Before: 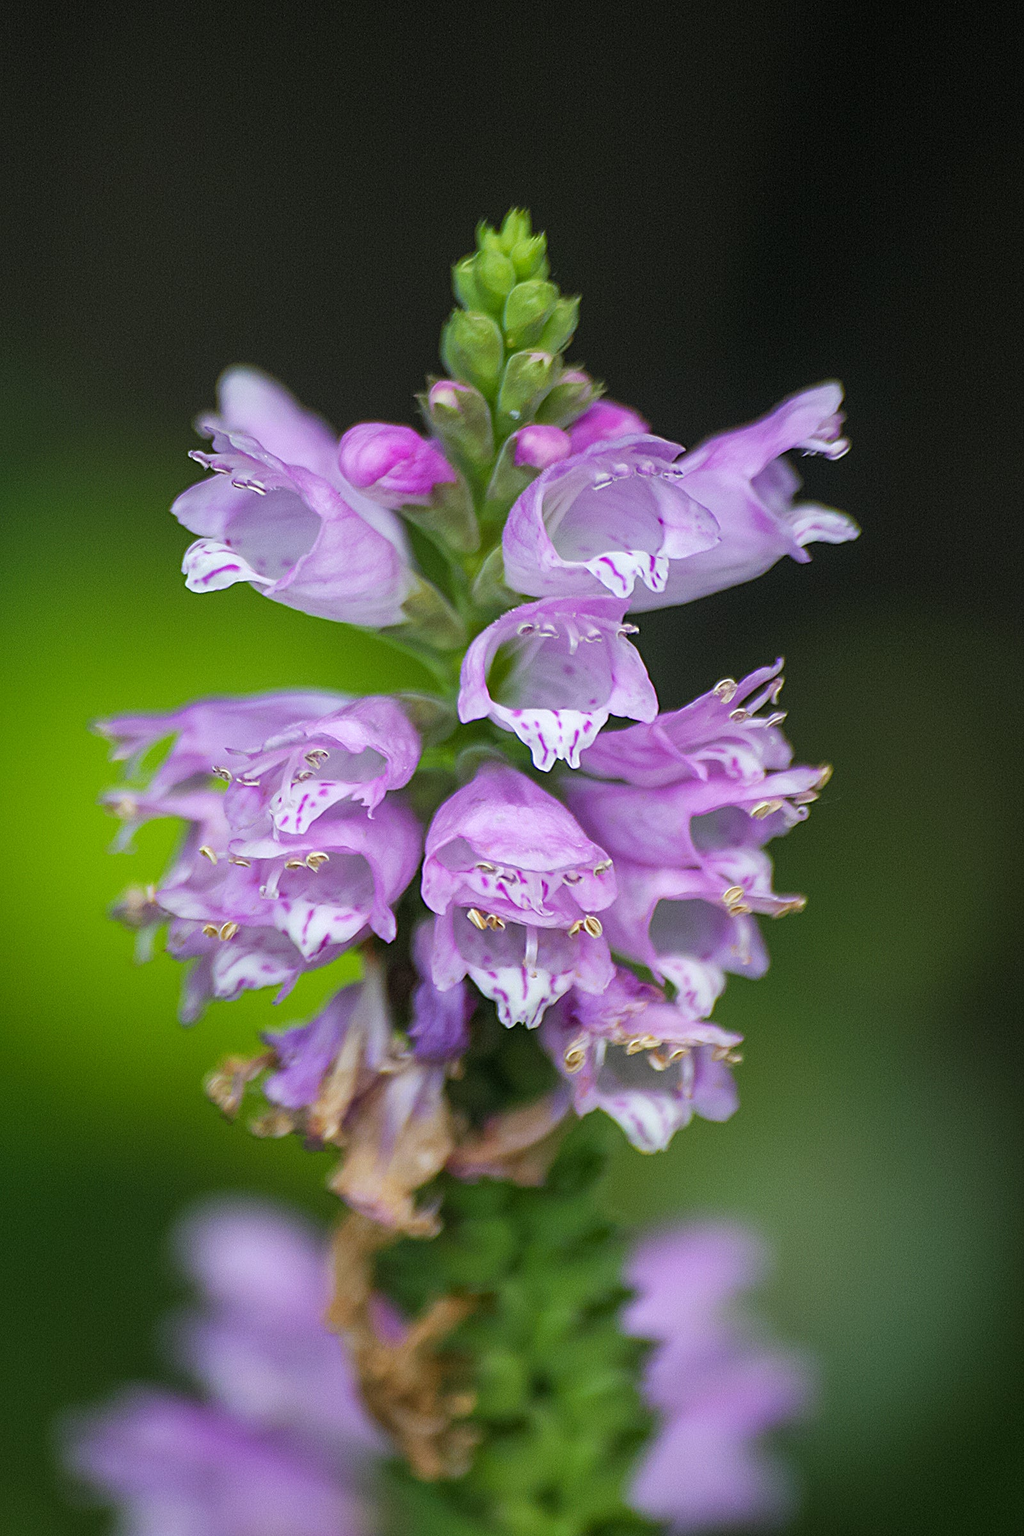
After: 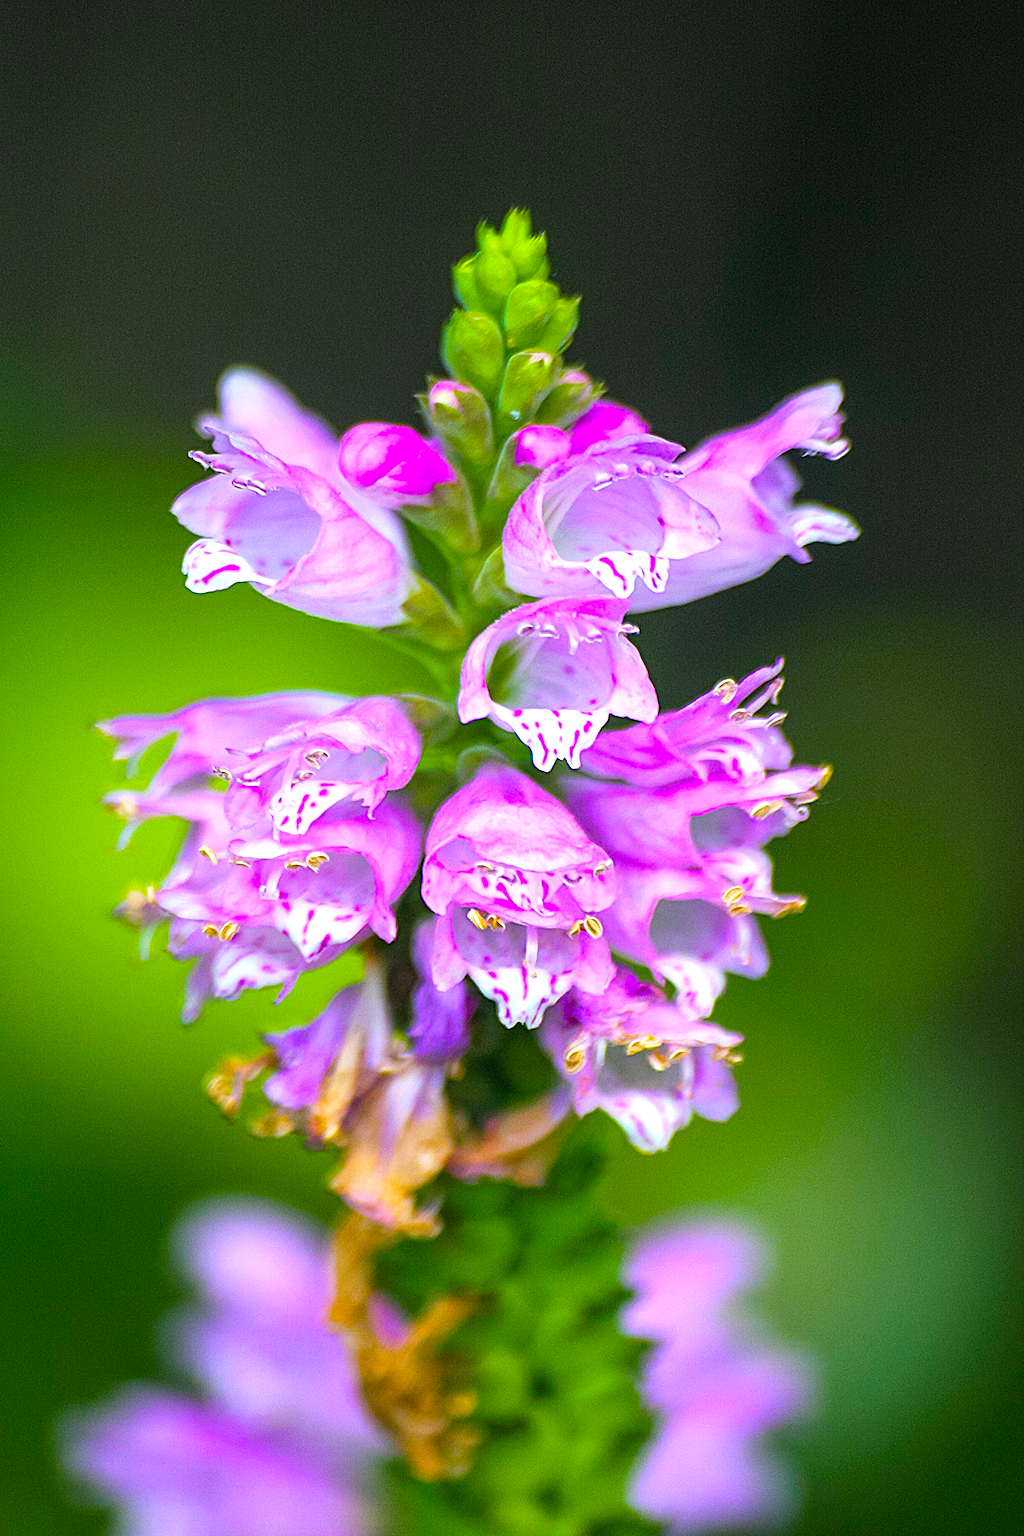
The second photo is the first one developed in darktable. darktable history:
color balance rgb: shadows lift › luminance -7.955%, shadows lift › chroma 2.162%, shadows lift › hue 164.93°, linear chroma grading › shadows -29.931%, linear chroma grading › global chroma 35.556%, perceptual saturation grading › global saturation 30.984%, perceptual brilliance grading › global brilliance 2.579%, perceptual brilliance grading › highlights -2.564%, perceptual brilliance grading › shadows 3.563%, global vibrance 20%
exposure: black level correction 0, exposure 0.699 EV, compensate highlight preservation false
